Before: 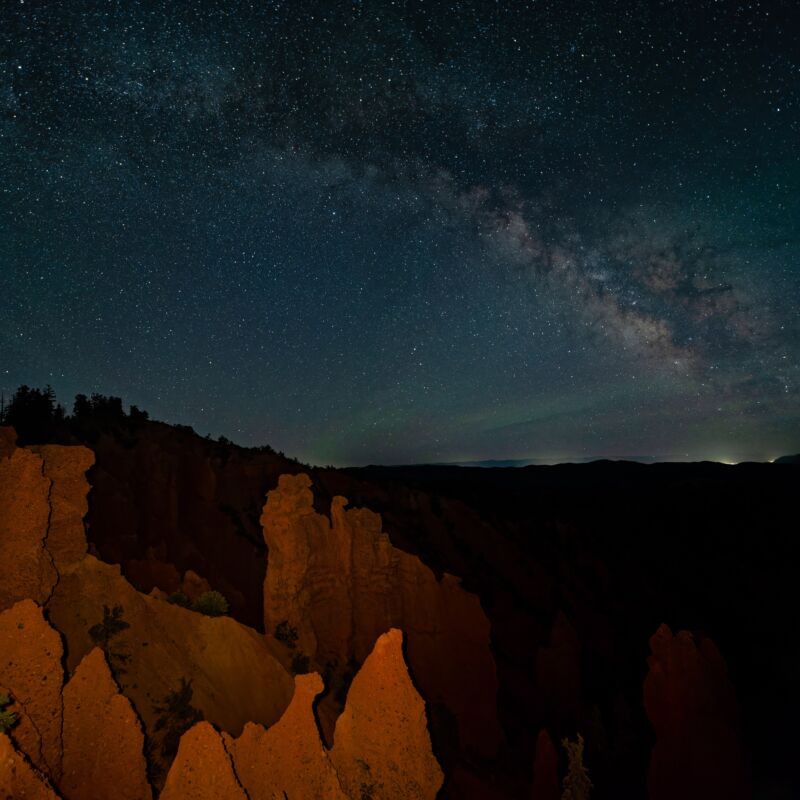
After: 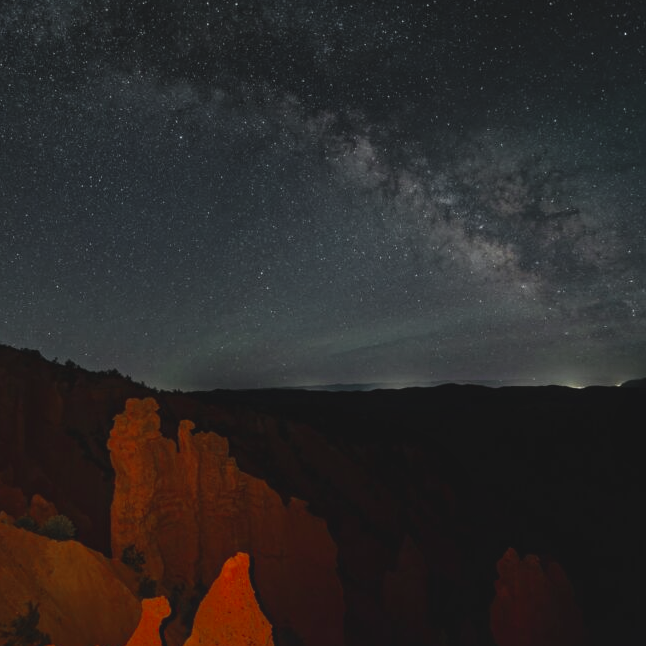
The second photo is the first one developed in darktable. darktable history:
color zones: curves: ch0 [(0, 0.48) (0.209, 0.398) (0.305, 0.332) (0.429, 0.493) (0.571, 0.5) (0.714, 0.5) (0.857, 0.5) (1, 0.48)]; ch1 [(0, 0.736) (0.143, 0.625) (0.225, 0.371) (0.429, 0.256) (0.571, 0.241) (0.714, 0.213) (0.857, 0.48) (1, 0.736)]; ch2 [(0, 0.448) (0.143, 0.498) (0.286, 0.5) (0.429, 0.5) (0.571, 0.5) (0.714, 0.5) (0.857, 0.5) (1, 0.448)]
exposure: black level correction -0.008, exposure 0.067 EV, compensate highlight preservation false
local contrast: highlights 100%, shadows 100%, detail 120%, midtone range 0.2
crop: left 19.159%, top 9.58%, bottom 9.58%
